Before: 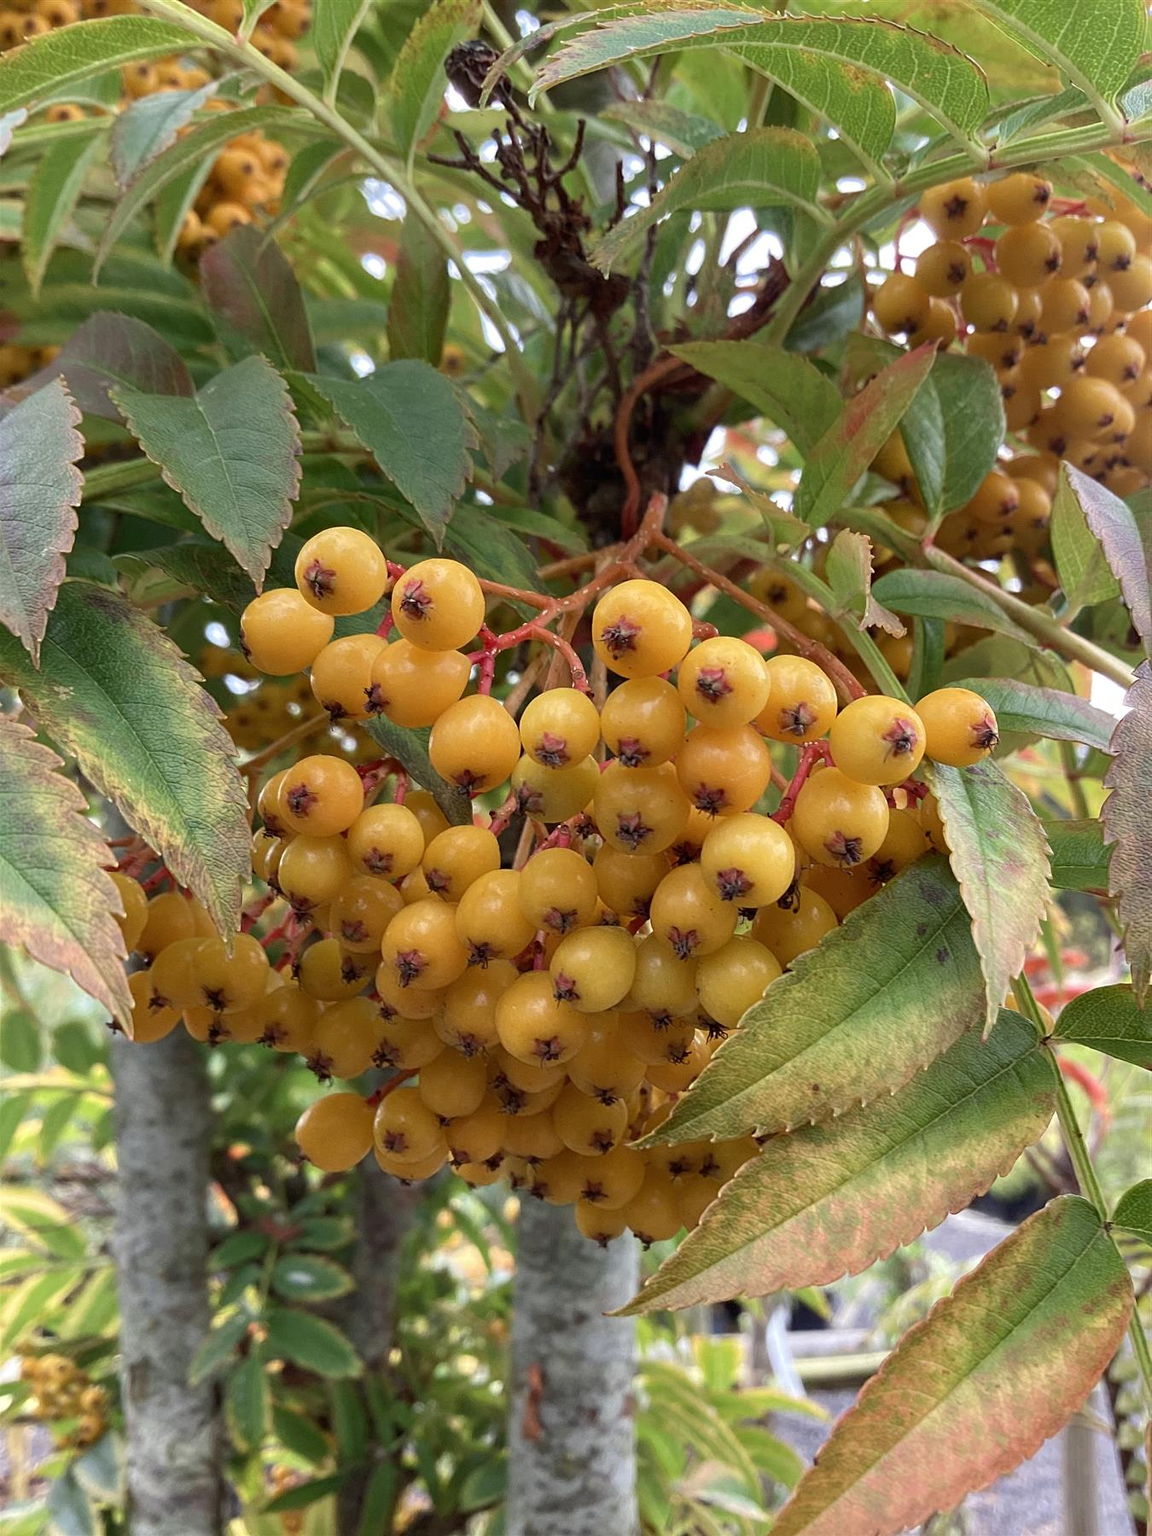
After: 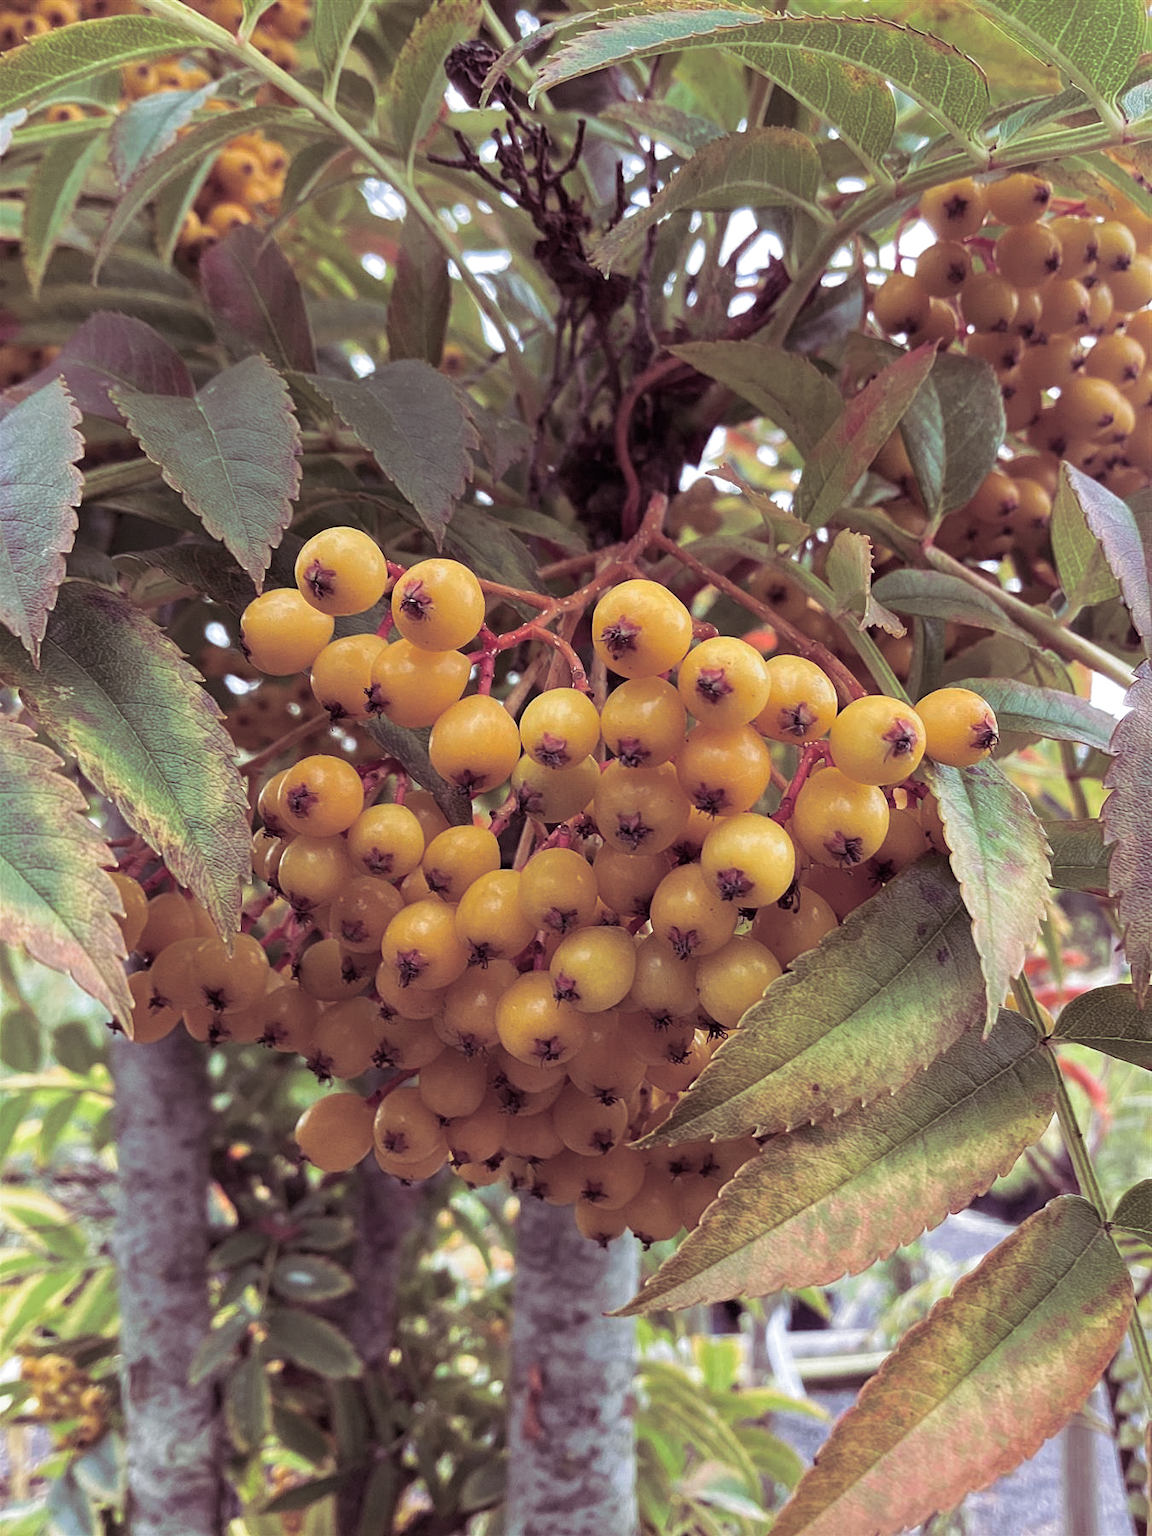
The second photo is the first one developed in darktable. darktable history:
split-toning: shadows › hue 316.8°, shadows › saturation 0.47, highlights › hue 201.6°, highlights › saturation 0, balance -41.97, compress 28.01%
color correction: highlights a* -0.137, highlights b* -5.91, shadows a* -0.137, shadows b* -0.137
